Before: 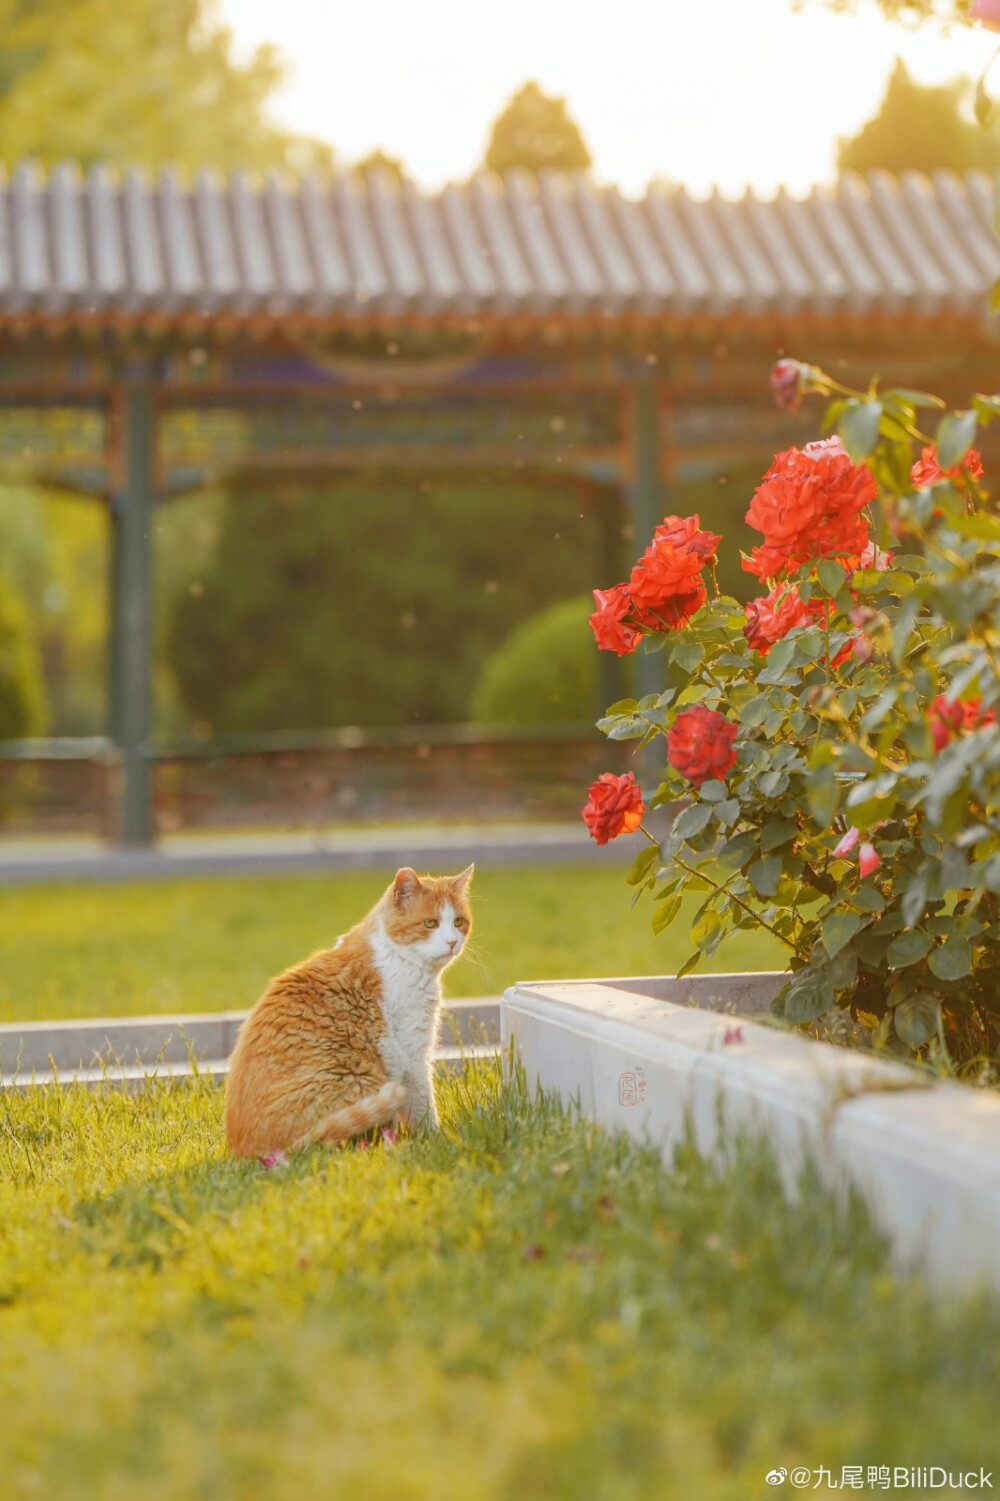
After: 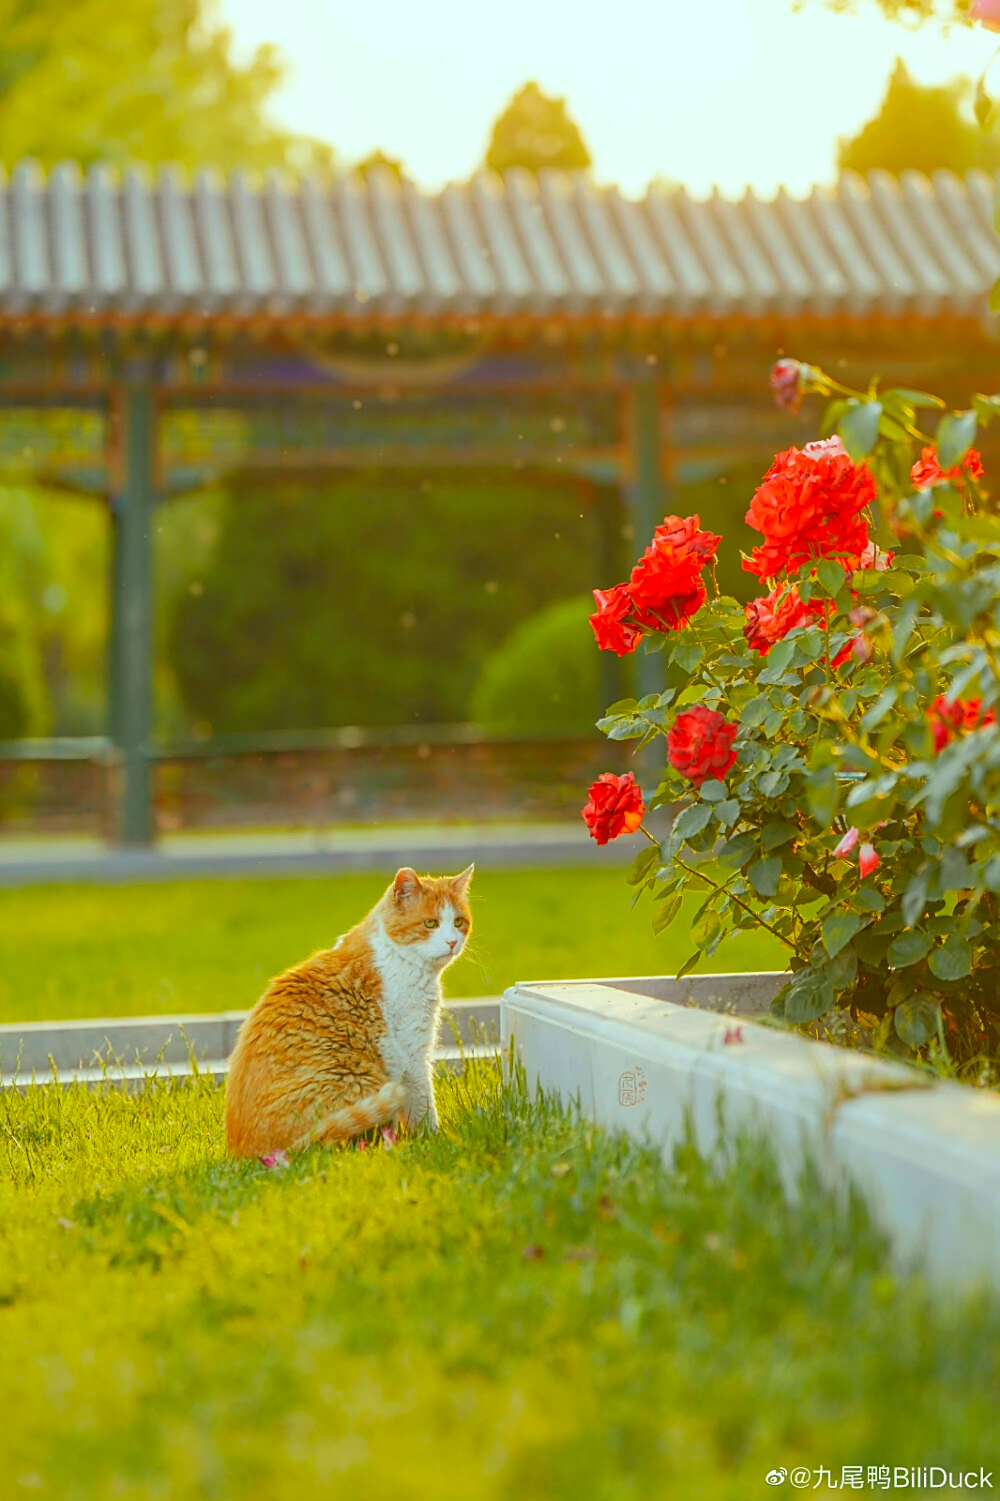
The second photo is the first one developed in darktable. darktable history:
color correction: highlights a* -7.3, highlights b* 0.92, shadows a* -3.18, saturation 1.43
sharpen: on, module defaults
